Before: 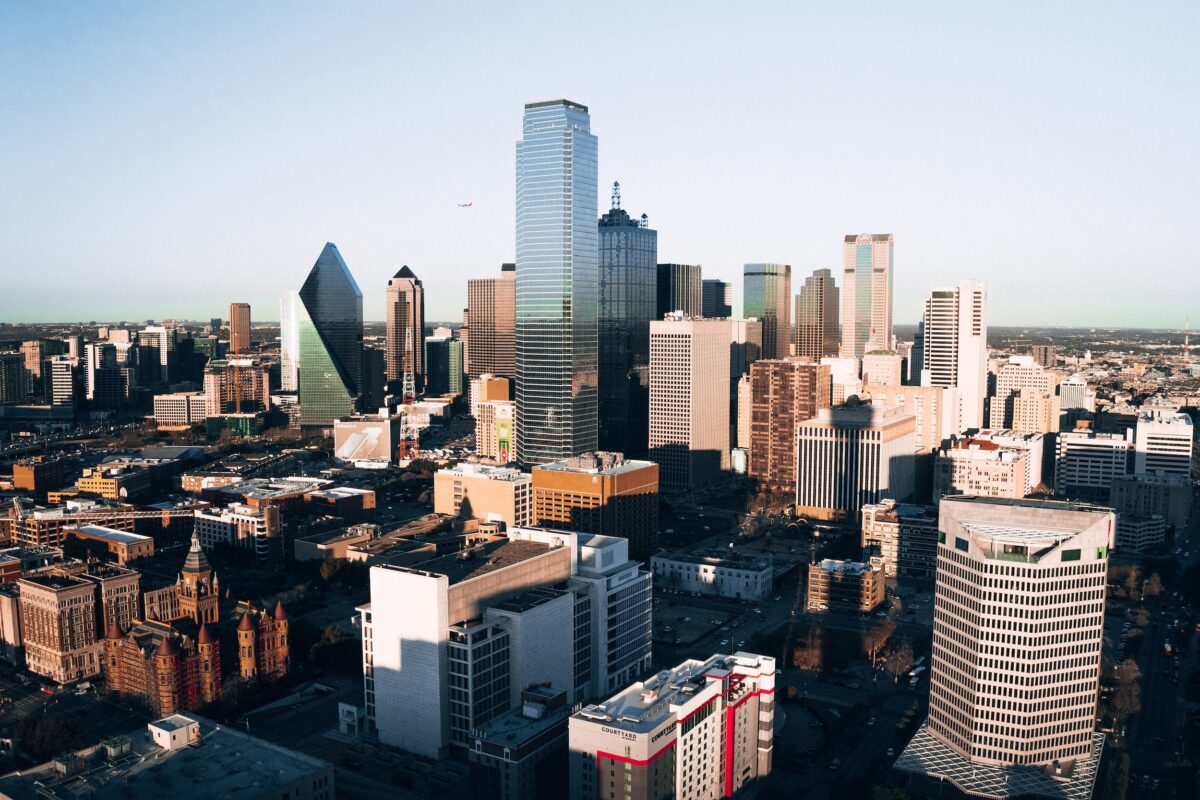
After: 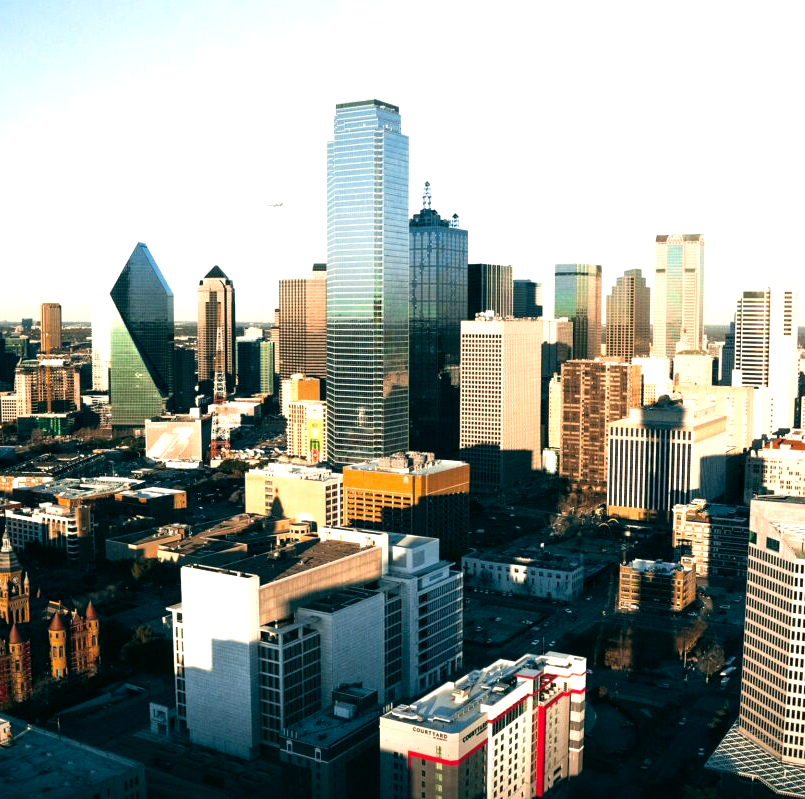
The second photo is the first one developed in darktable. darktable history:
color balance rgb: linear chroma grading › global chroma 7.99%, perceptual saturation grading › global saturation 0.934%, perceptual brilliance grading › global brilliance 2.884%, global vibrance 20%
tone equalizer: -8 EV -0.421 EV, -7 EV -0.422 EV, -6 EV -0.339 EV, -5 EV -0.237 EV, -3 EV 0.223 EV, -2 EV 0.325 EV, -1 EV 0.407 EV, +0 EV 0.426 EV
crop and rotate: left 15.802%, right 17.097%
local contrast: highlights 106%, shadows 102%, detail 120%, midtone range 0.2
color correction: highlights a* -0.547, highlights b* 9.16, shadows a* -8.91, shadows b* 1.36
